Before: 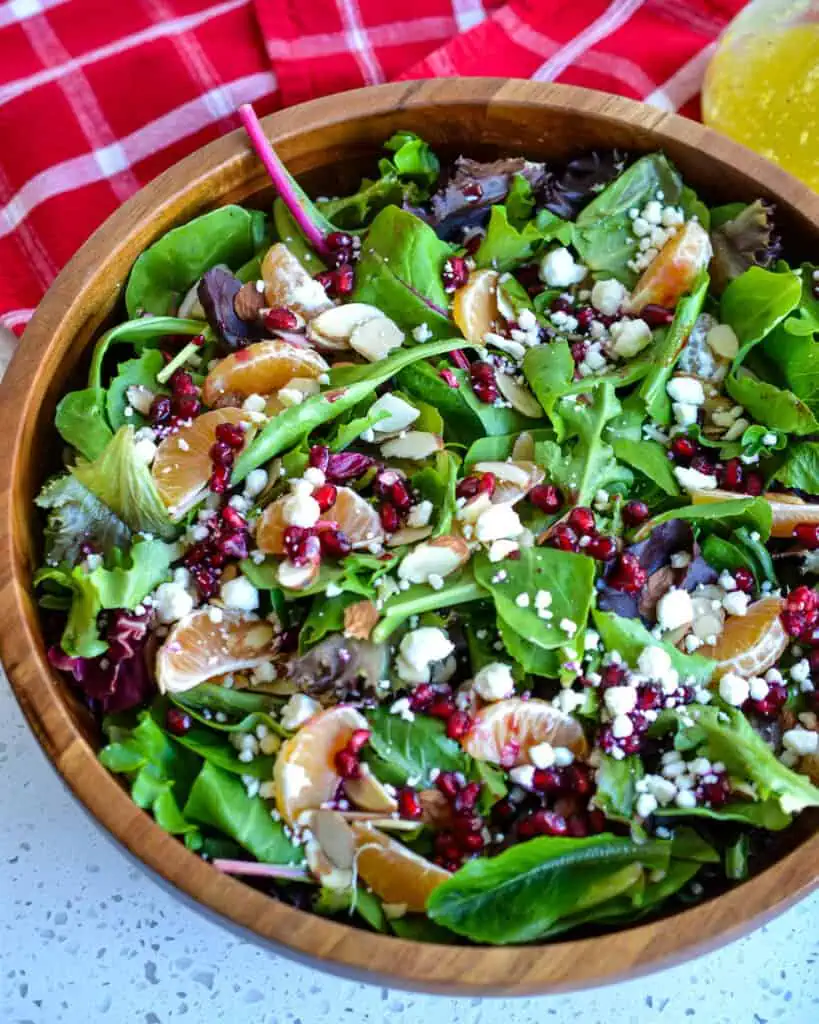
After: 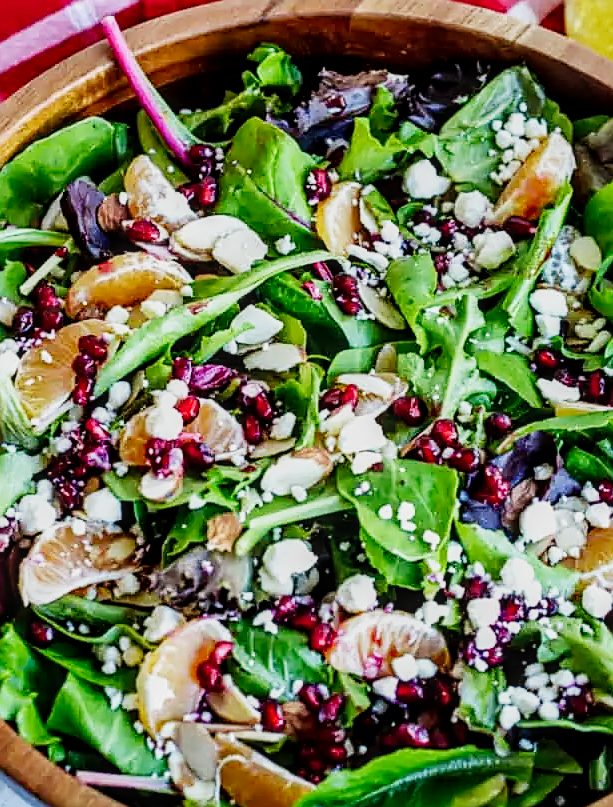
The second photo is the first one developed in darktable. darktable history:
local contrast: detail 130%
exposure: exposure 0.191 EV, compensate highlight preservation false
sigmoid: contrast 1.7, skew -0.2, preserve hue 0%, red attenuation 0.1, red rotation 0.035, green attenuation 0.1, green rotation -0.017, blue attenuation 0.15, blue rotation -0.052, base primaries Rec2020
shadows and highlights: shadows 12, white point adjustment 1.2, highlights -0.36, soften with gaussian
sharpen: on, module defaults
crop: left 16.768%, top 8.653%, right 8.362%, bottom 12.485%
